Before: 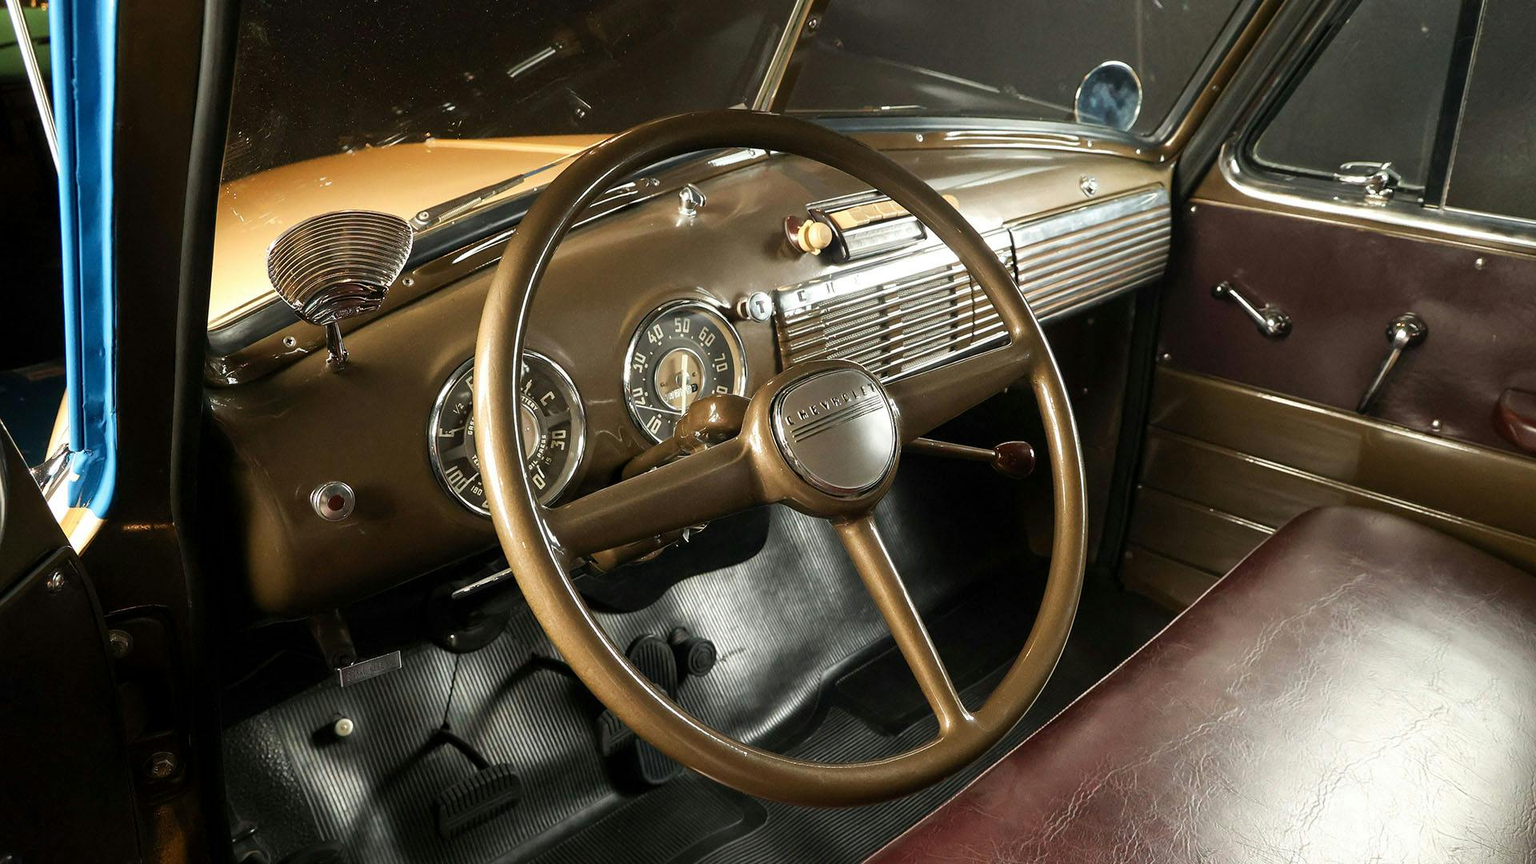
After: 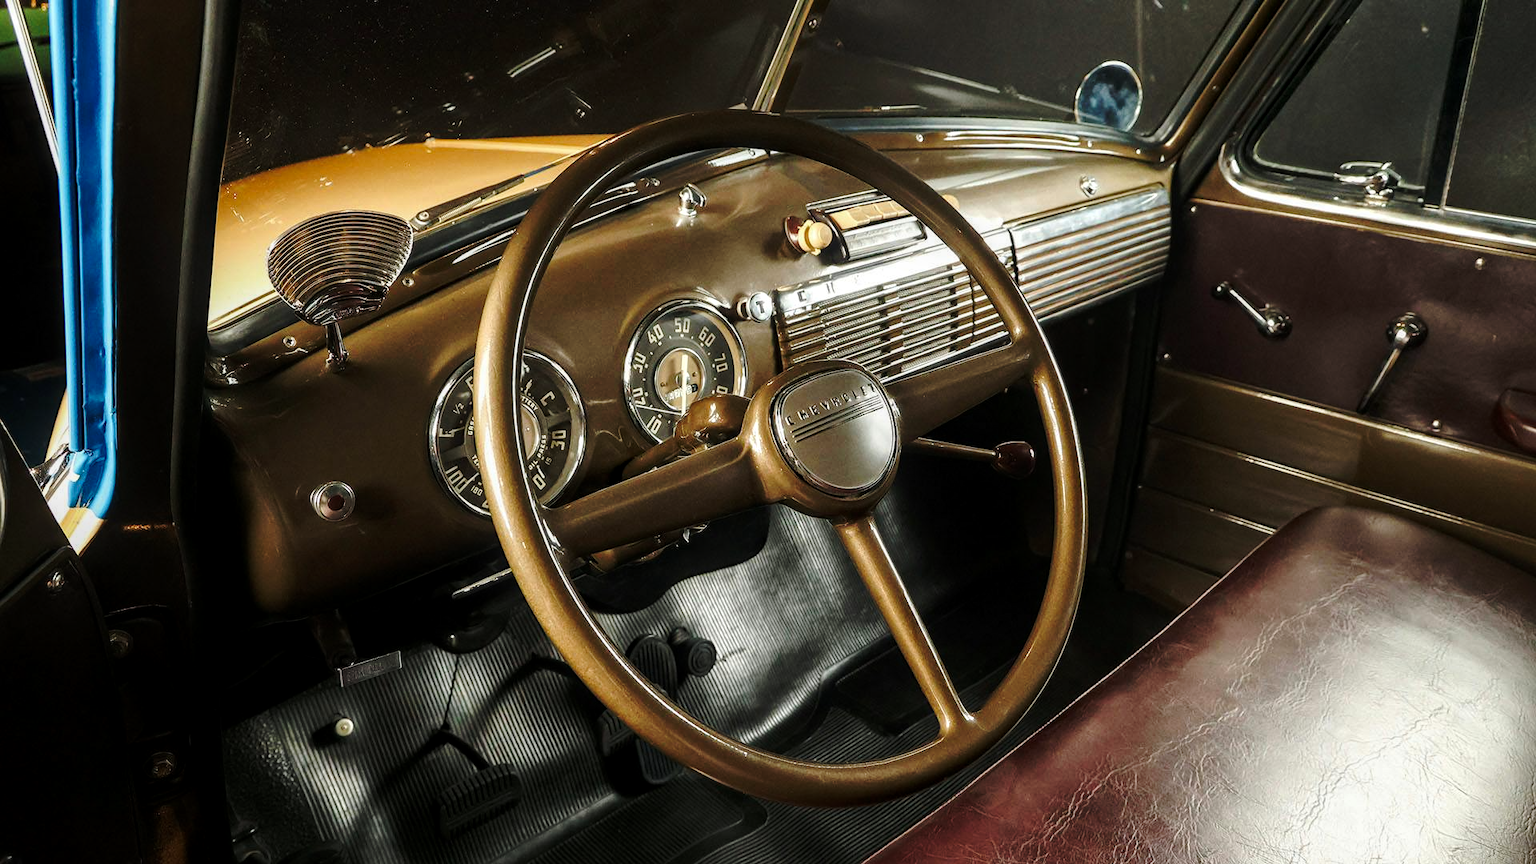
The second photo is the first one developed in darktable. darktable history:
local contrast: on, module defaults
base curve: curves: ch0 [(0, 0) (0.073, 0.04) (0.157, 0.139) (0.492, 0.492) (0.758, 0.758) (1, 1)], preserve colors none
